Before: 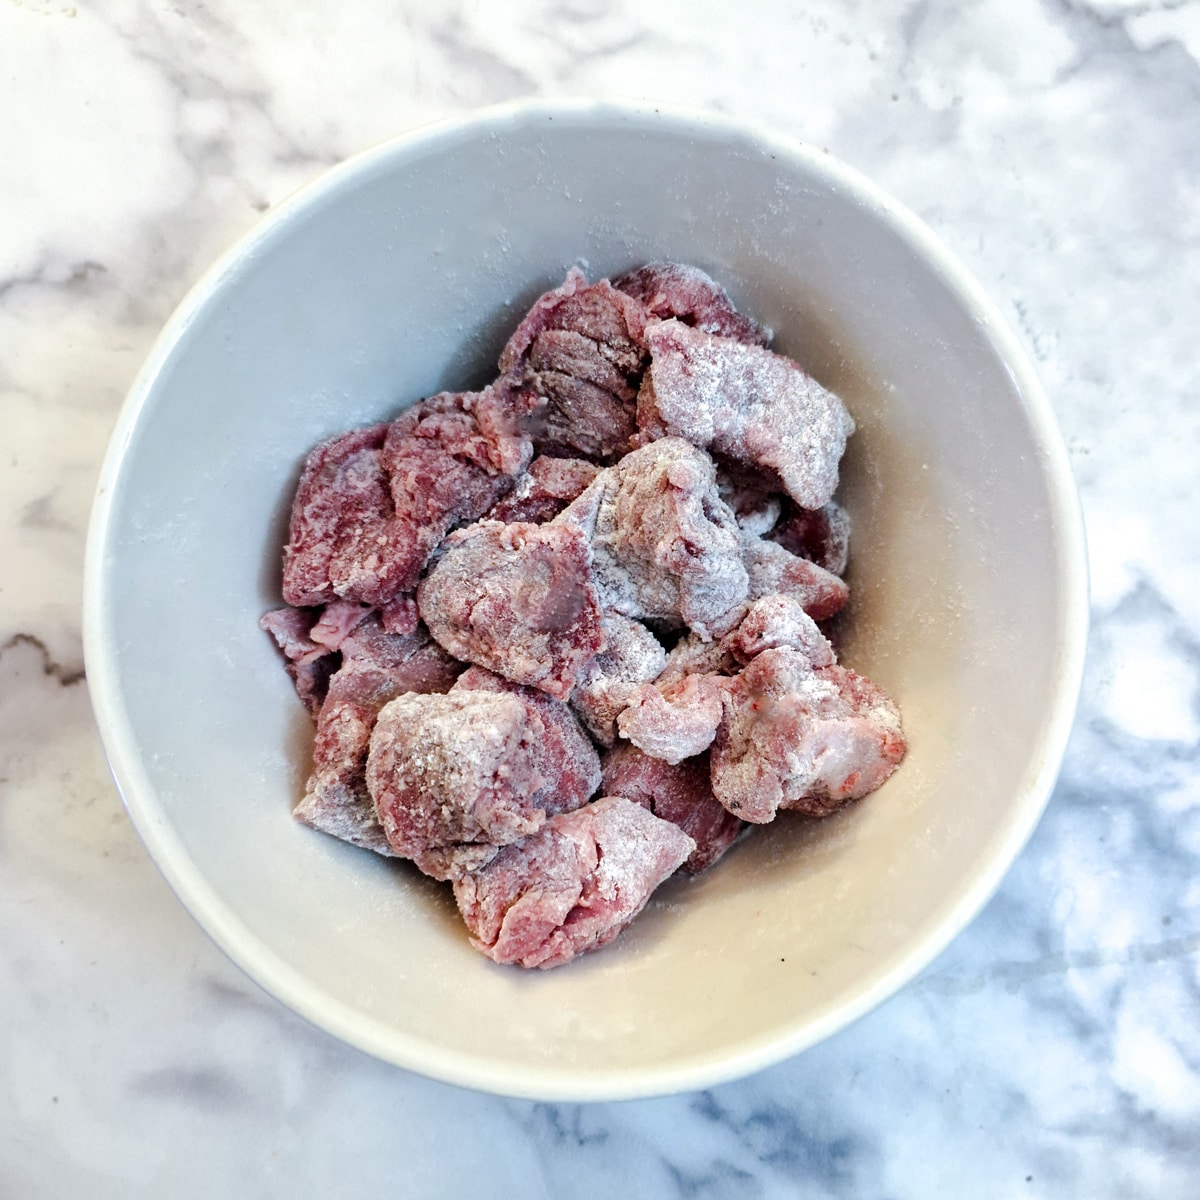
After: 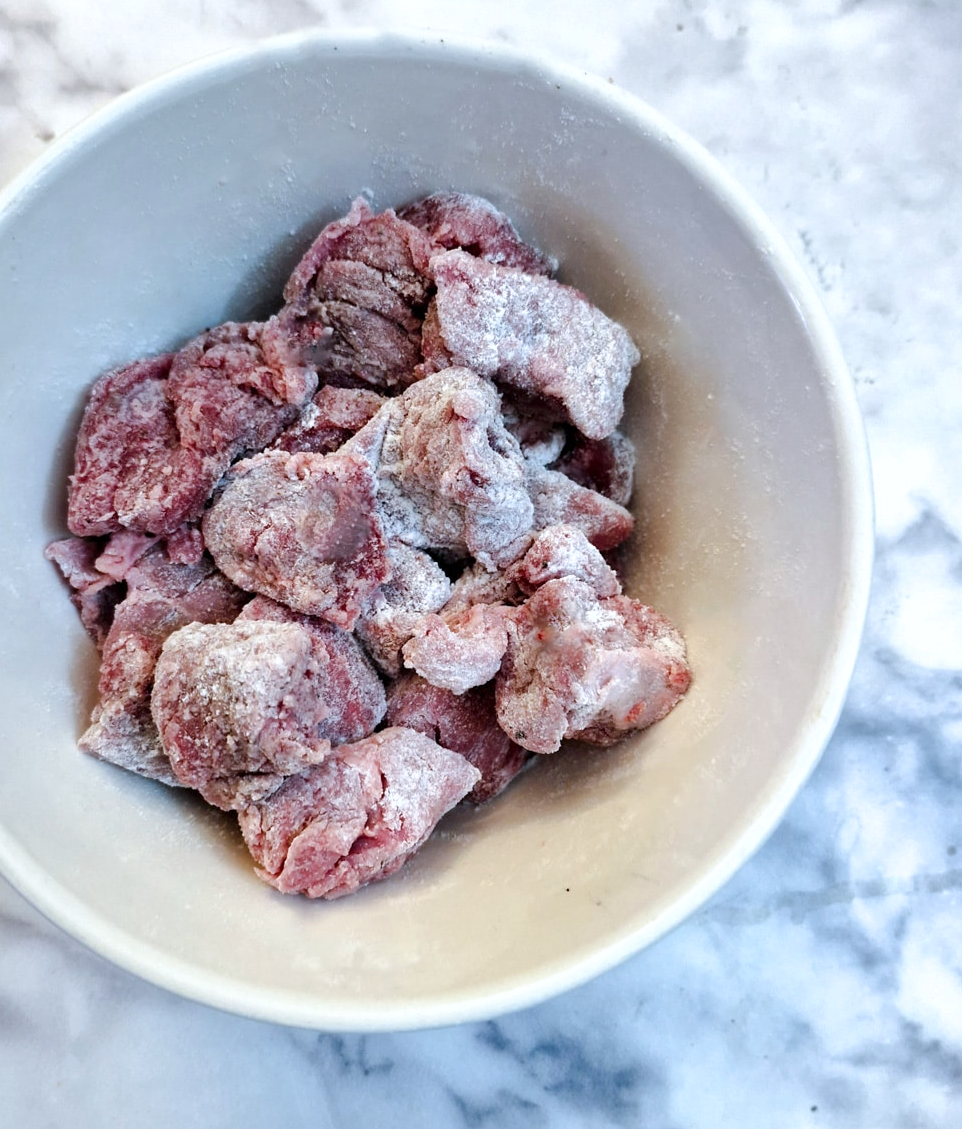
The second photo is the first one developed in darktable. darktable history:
crop and rotate: left 17.954%, top 5.87%, right 1.854%
shadows and highlights: shadows 37.17, highlights -27.92, soften with gaussian
color correction: highlights a* -0.149, highlights b* -5.54, shadows a* -0.133, shadows b* -0.147
